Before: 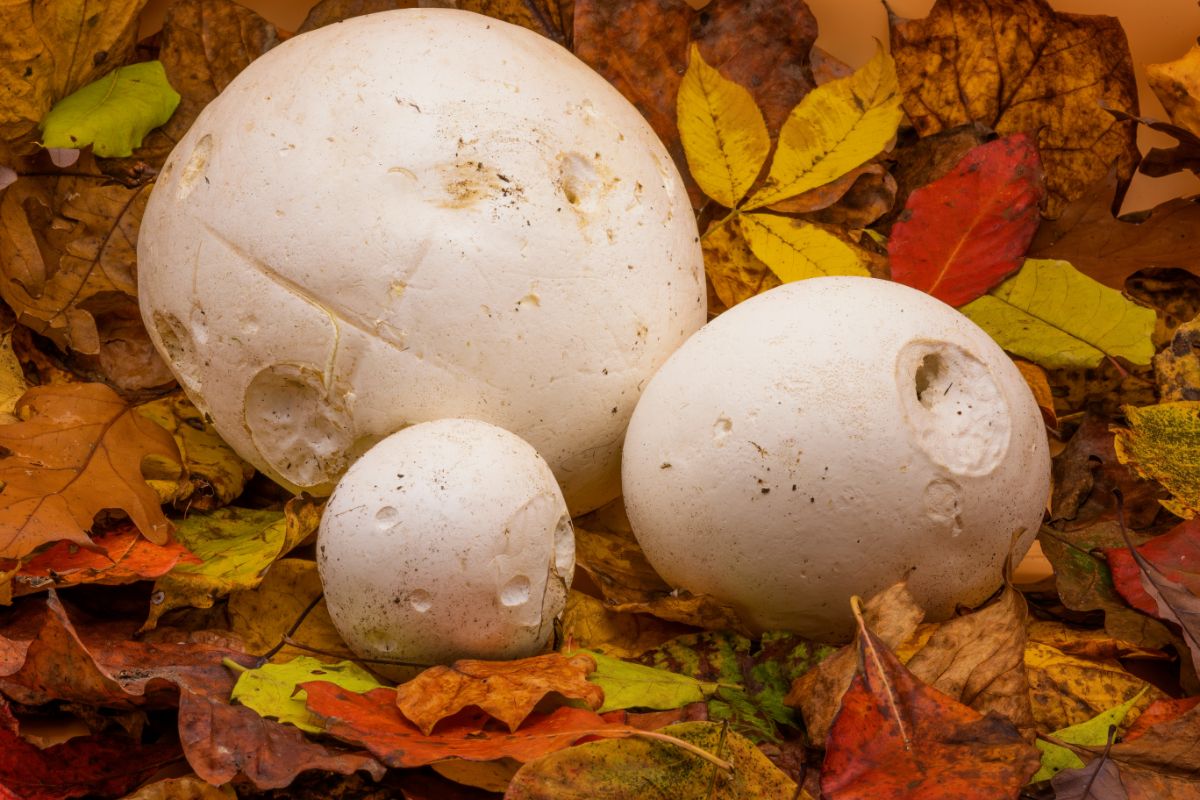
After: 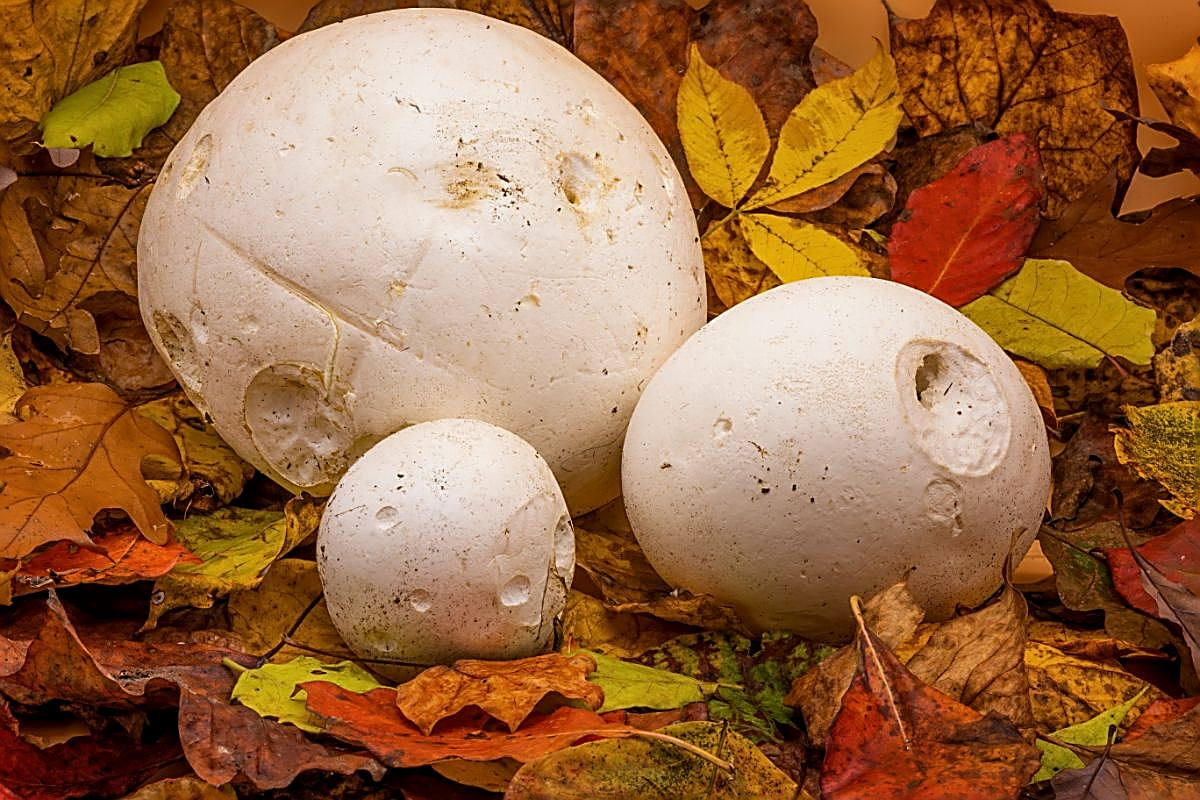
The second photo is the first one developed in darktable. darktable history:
sharpen: radius 1.728, amount 1.286
local contrast: highlights 103%, shadows 101%, detail 119%, midtone range 0.2
